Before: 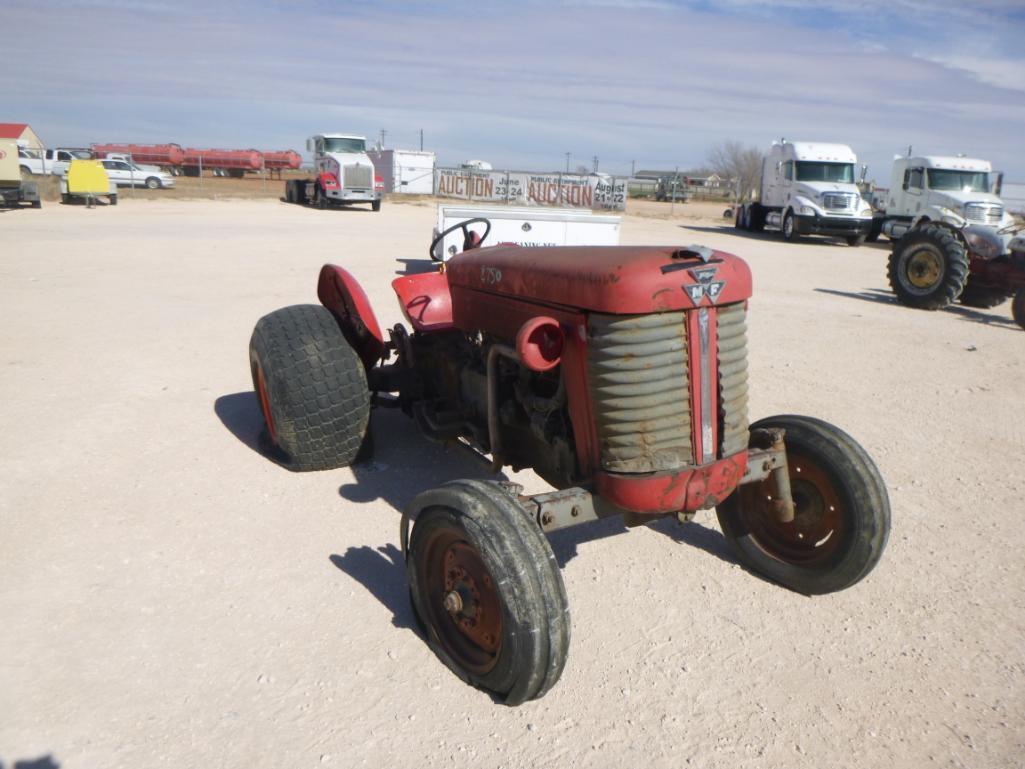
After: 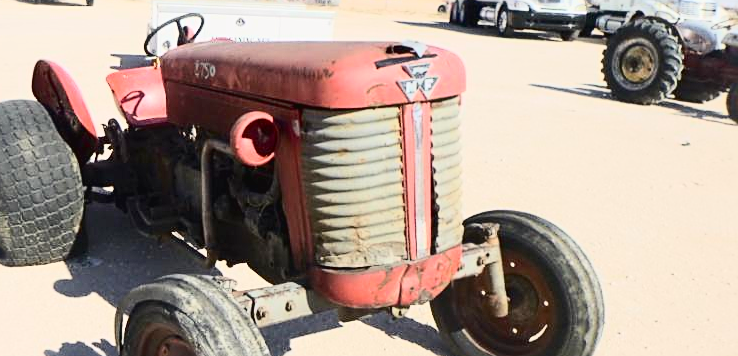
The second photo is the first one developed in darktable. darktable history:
color correction: highlights b* 2.93
exposure: black level correction 0.004, exposure 0.421 EV, compensate exposure bias true, compensate highlight preservation false
sharpen: on, module defaults
crop and rotate: left 27.967%, top 26.806%, bottom 26.839%
tone curve: curves: ch0 [(0, 0.026) (0.146, 0.158) (0.272, 0.34) (0.434, 0.625) (0.676, 0.871) (0.994, 0.955)], color space Lab, independent channels, preserve colors none
